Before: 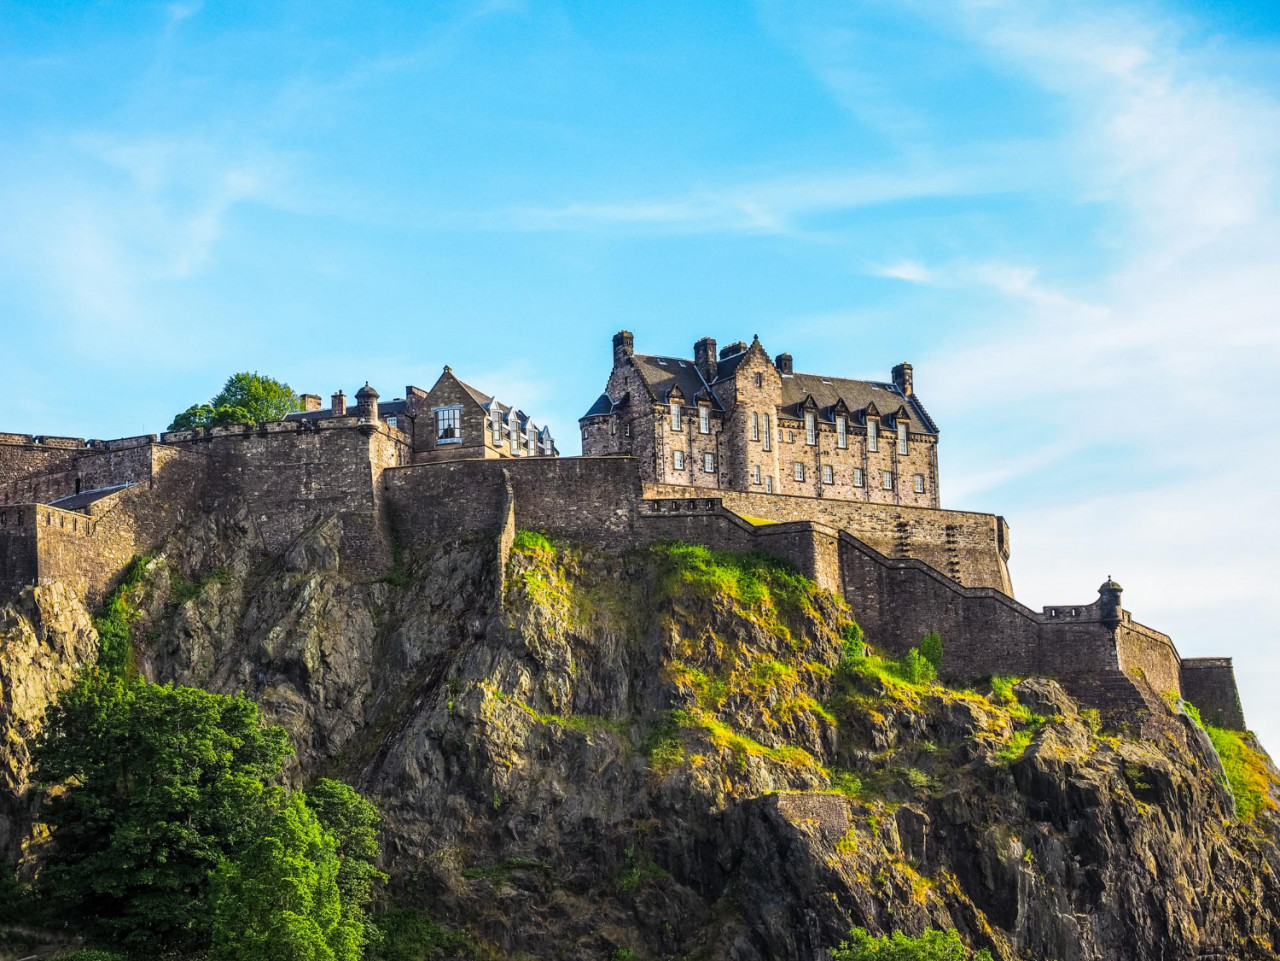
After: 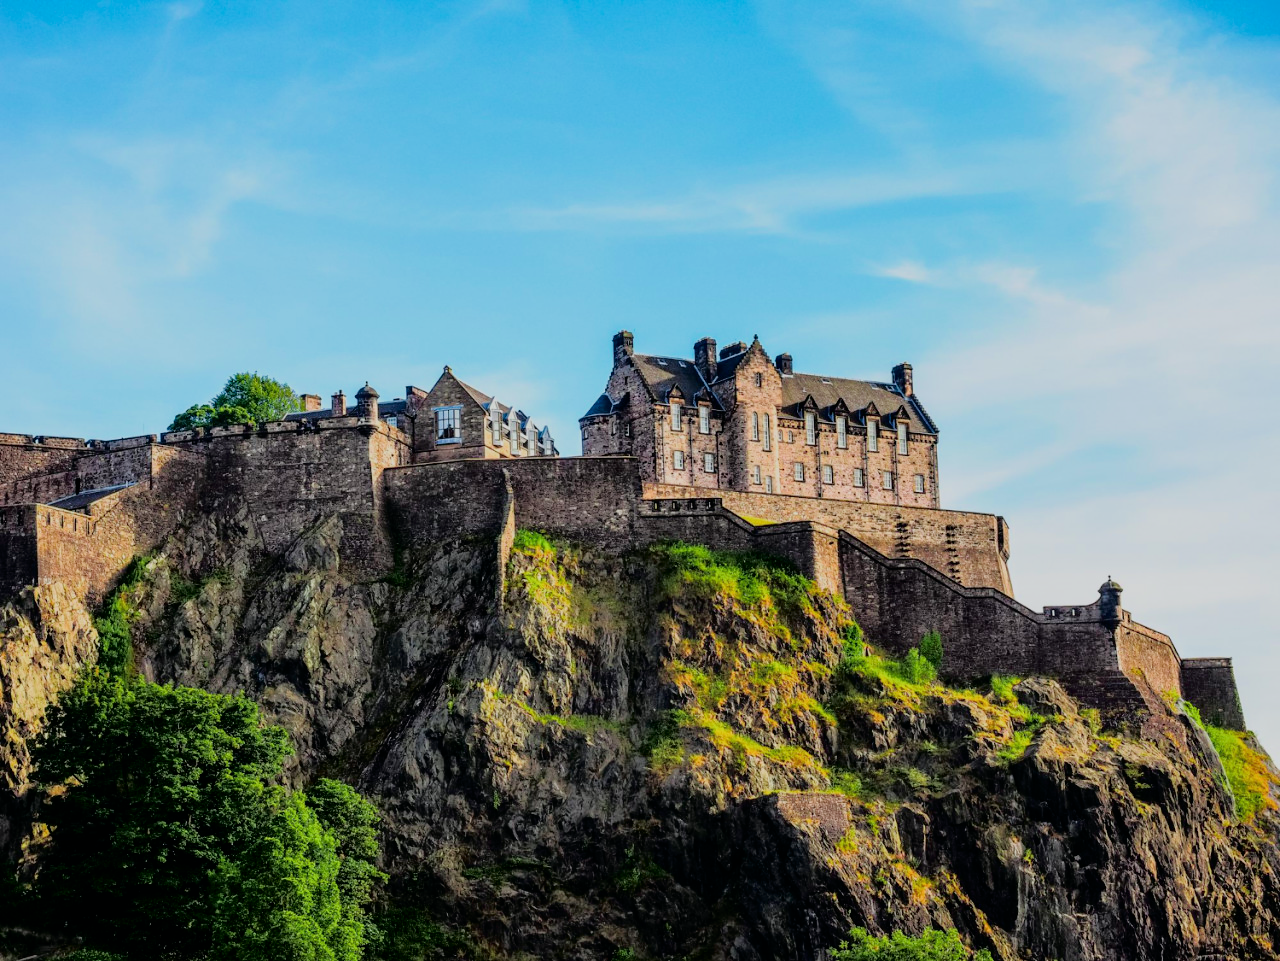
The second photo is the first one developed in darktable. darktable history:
tone curve: curves: ch0 [(0, 0) (0.126, 0.061) (0.362, 0.382) (0.498, 0.498) (0.706, 0.712) (1, 1)]; ch1 [(0, 0) (0.5, 0.497) (0.55, 0.578) (1, 1)]; ch2 [(0, 0) (0.44, 0.424) (0.489, 0.486) (0.537, 0.538) (1, 1)], color space Lab, independent channels, preserve colors none
filmic rgb: black relative exposure -7.72 EV, white relative exposure 4.46 EV, hardness 3.75, latitude 38.59%, contrast 0.98, highlights saturation mix 8.77%, shadows ↔ highlights balance 4.03%
